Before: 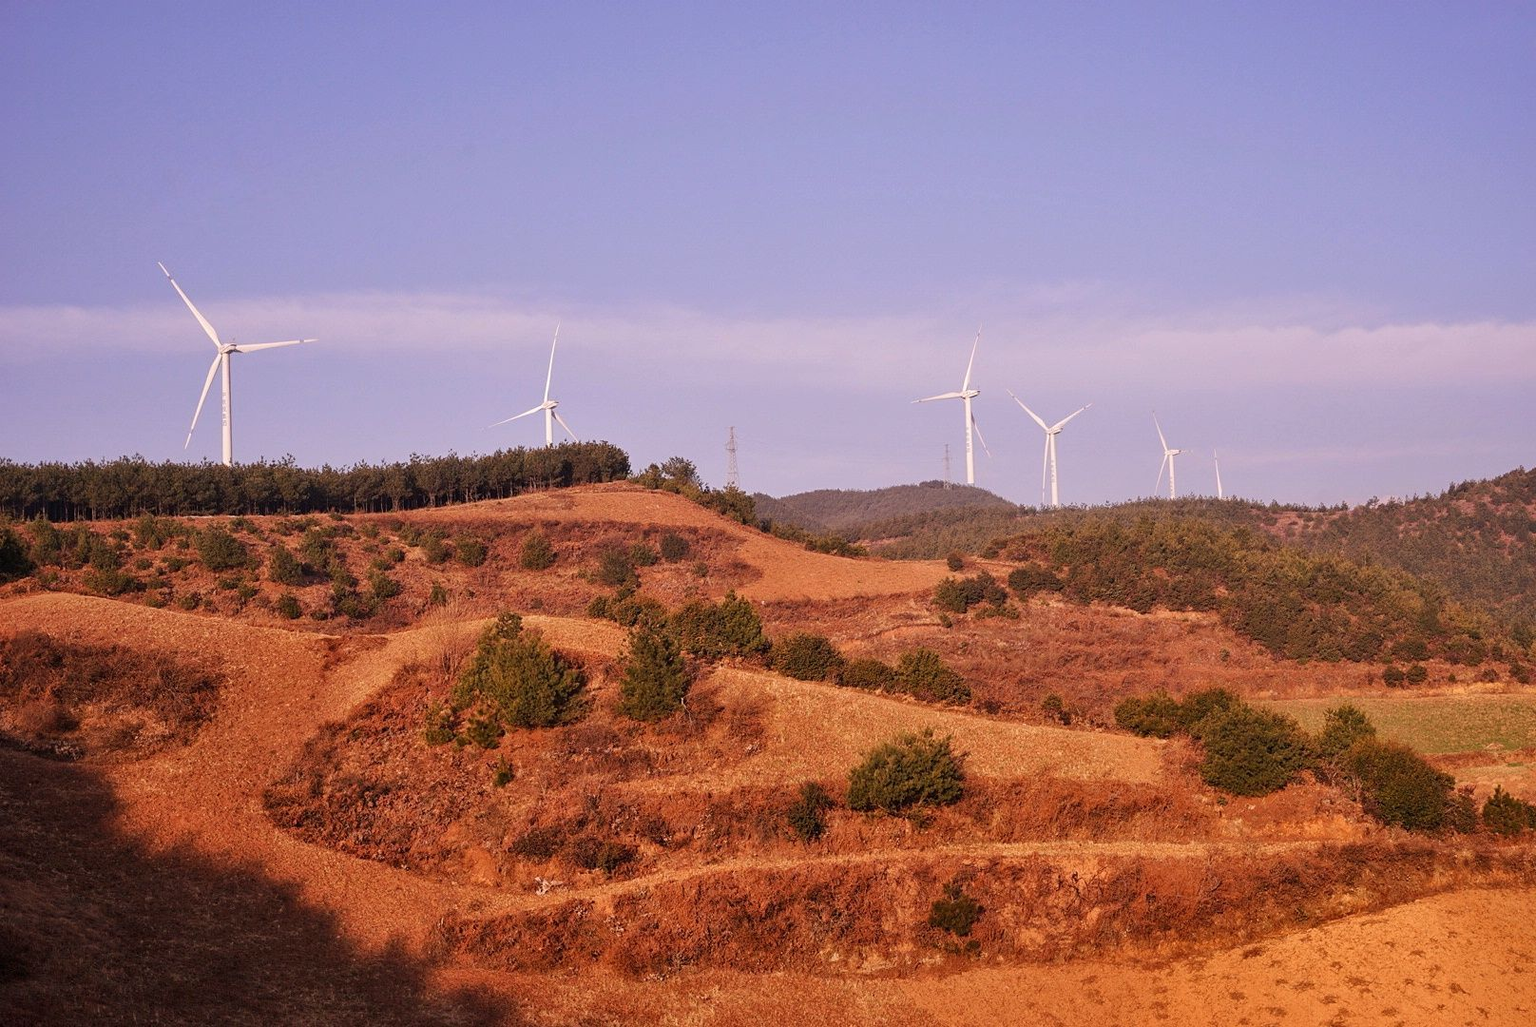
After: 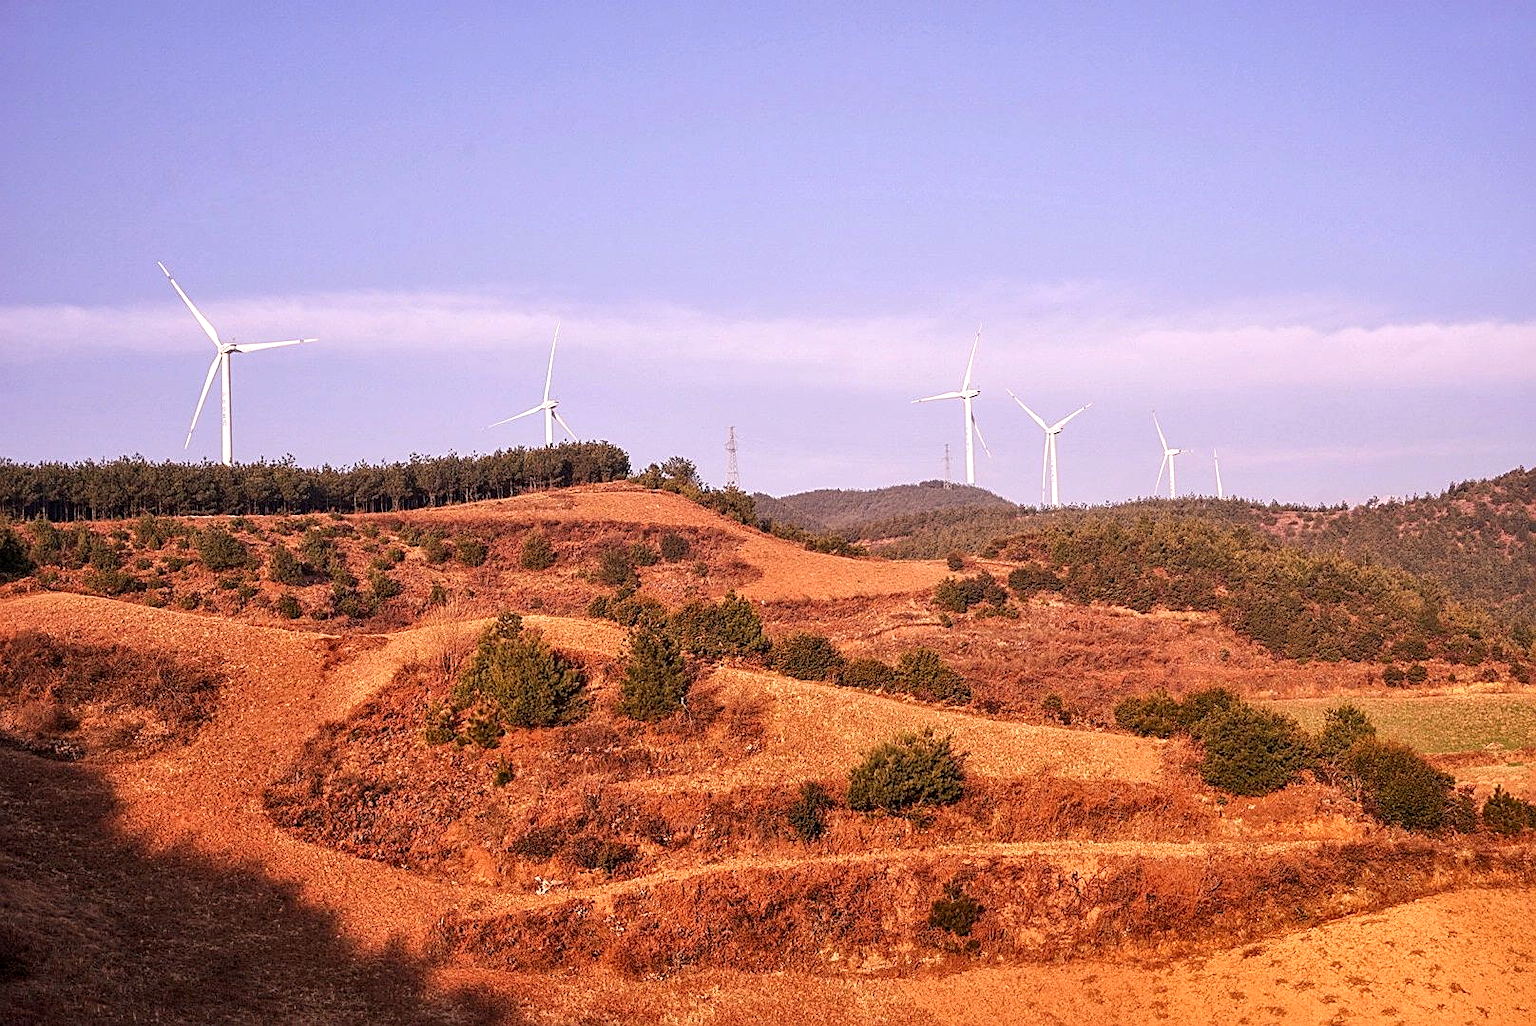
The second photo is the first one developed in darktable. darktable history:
sharpen: on, module defaults
local contrast: on, module defaults
exposure: black level correction 0.001, exposure 0.498 EV, compensate highlight preservation false
